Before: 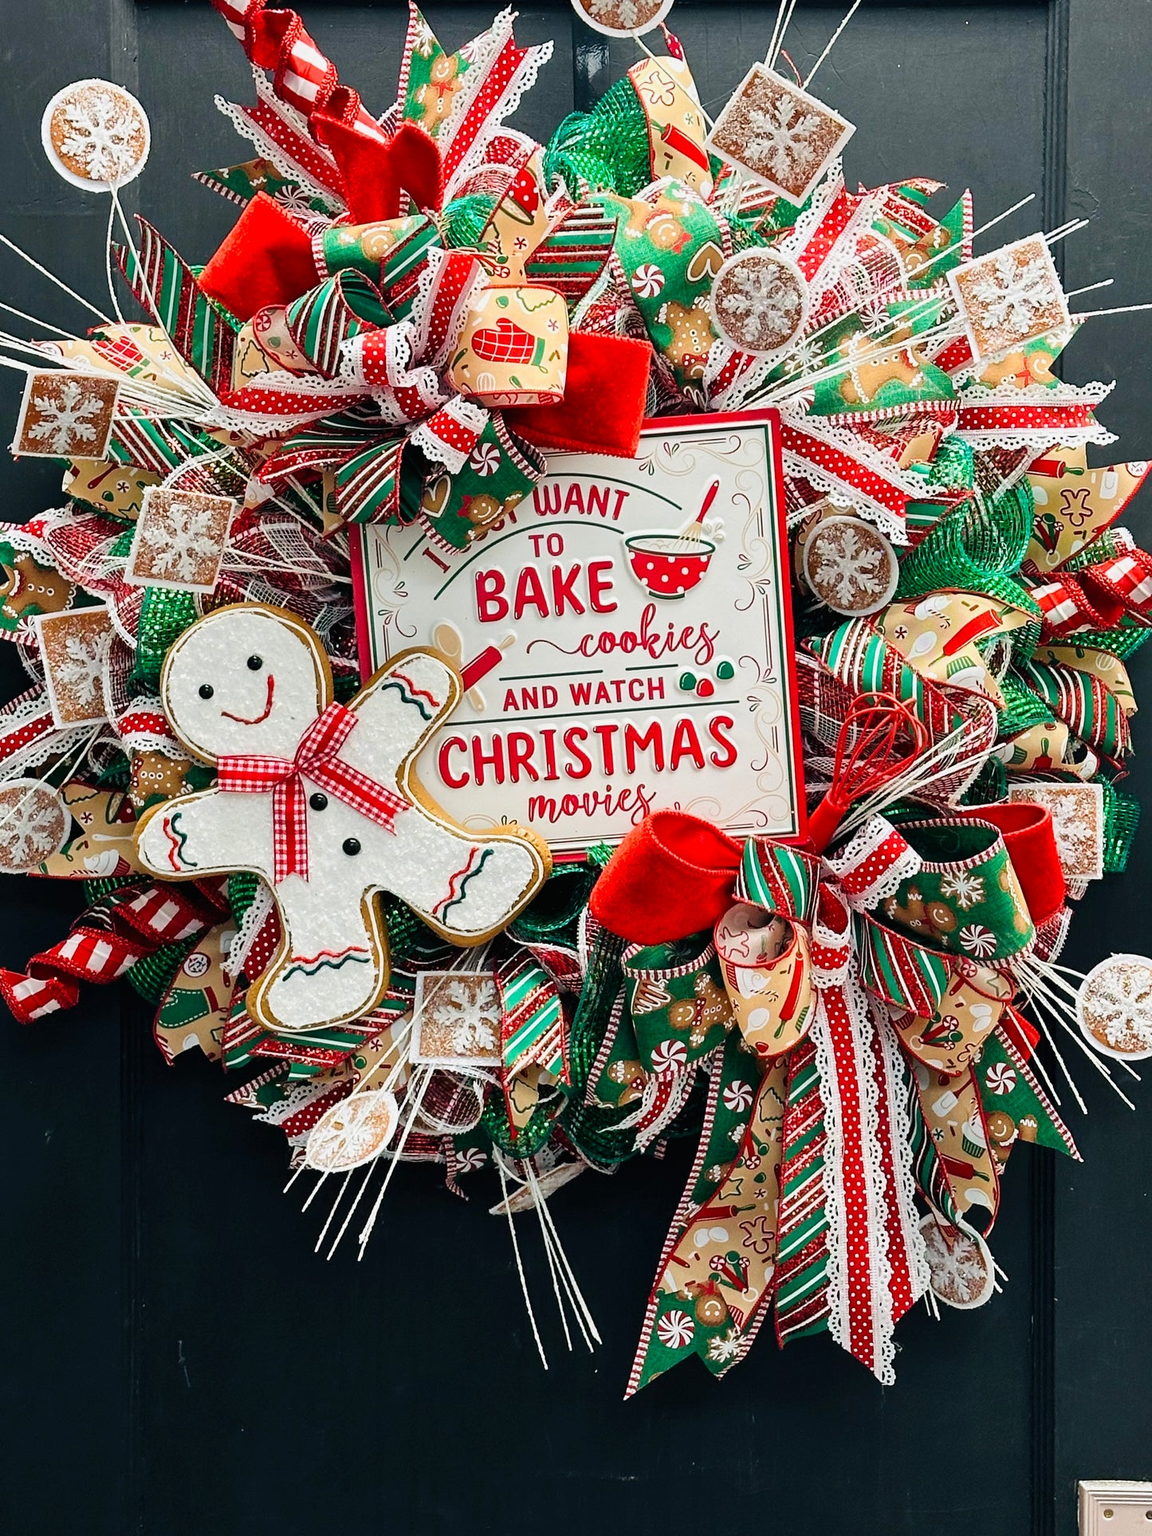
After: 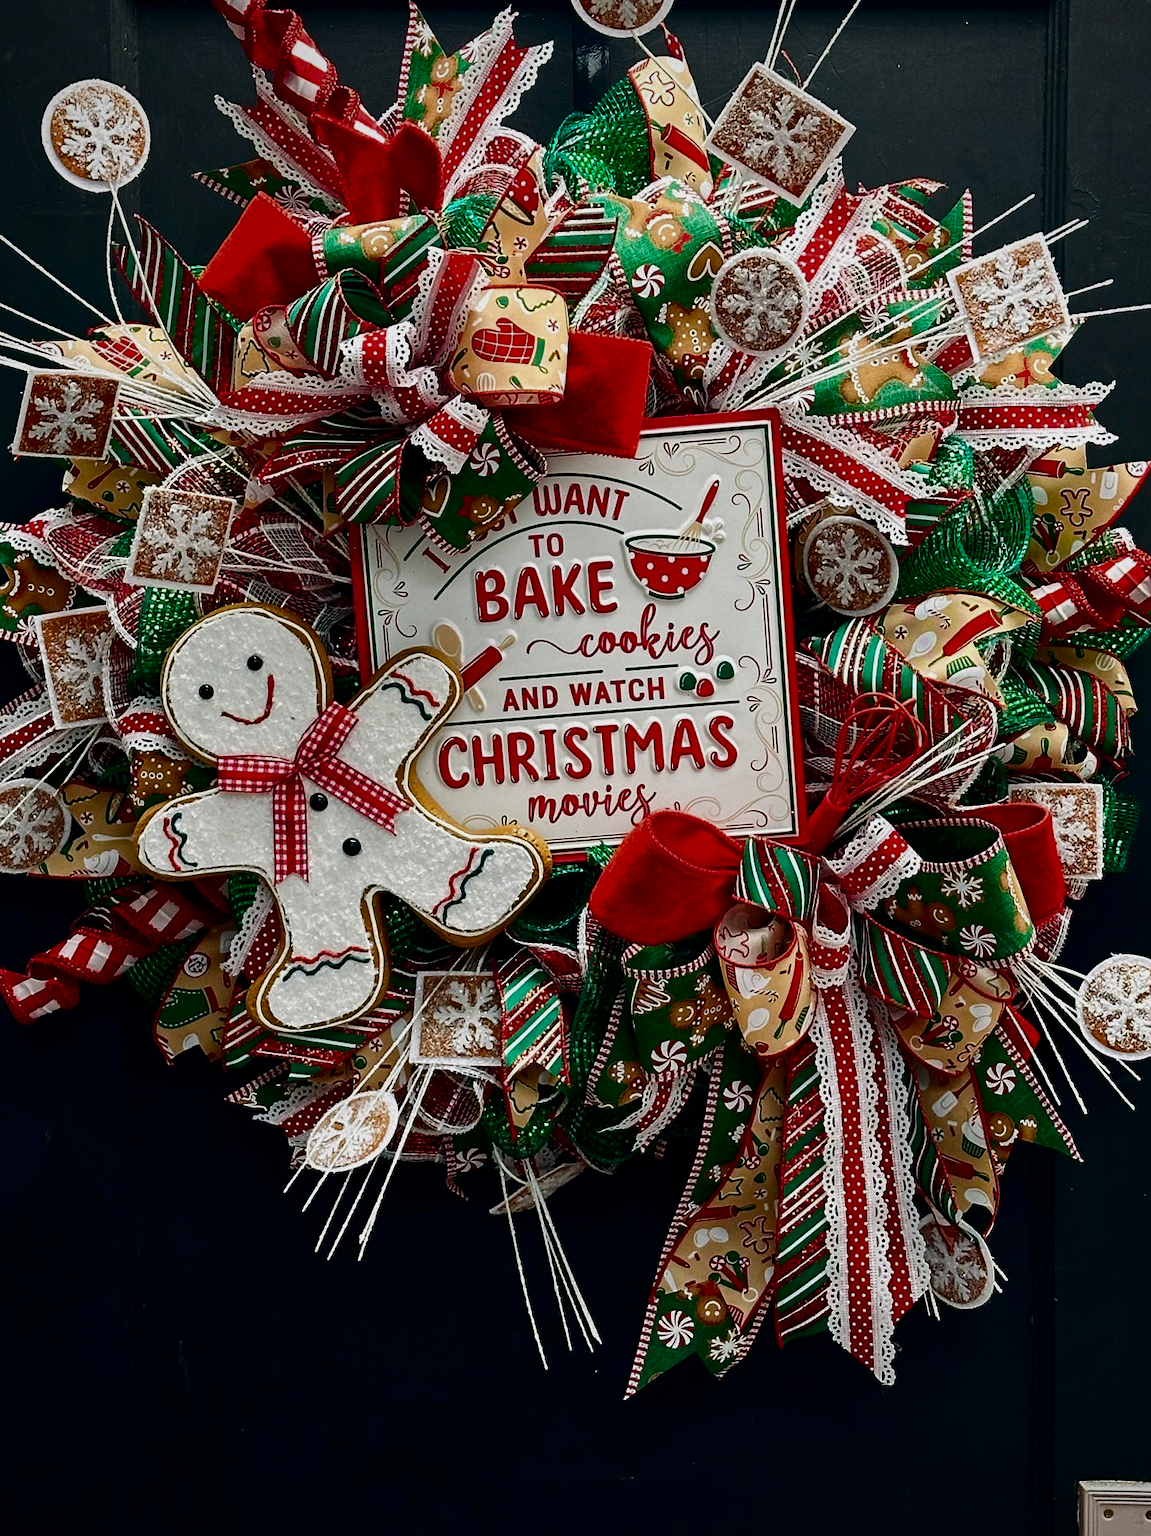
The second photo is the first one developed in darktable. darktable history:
contrast brightness saturation: brightness -0.52
vignetting: saturation 0, unbound false
color balance: input saturation 99%
